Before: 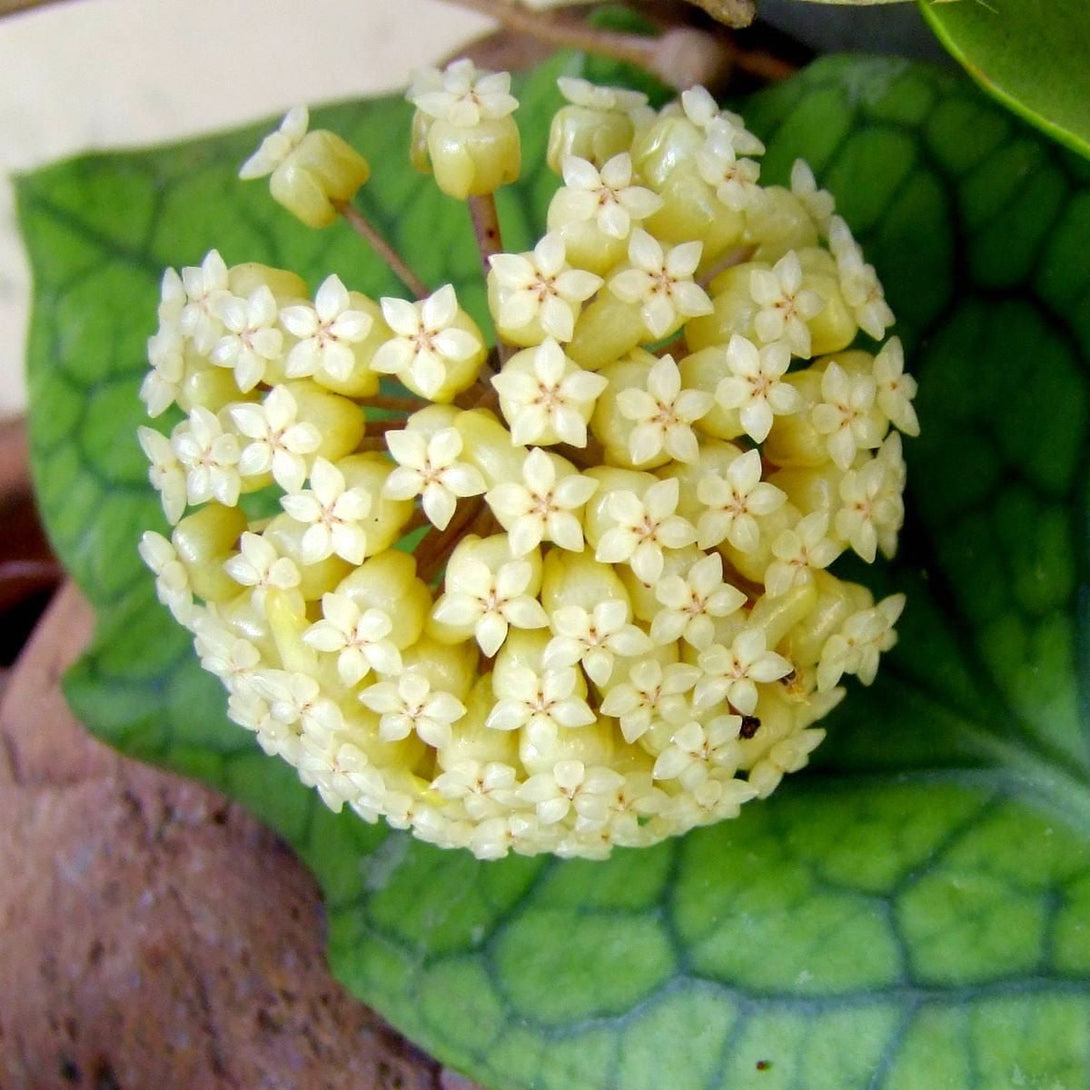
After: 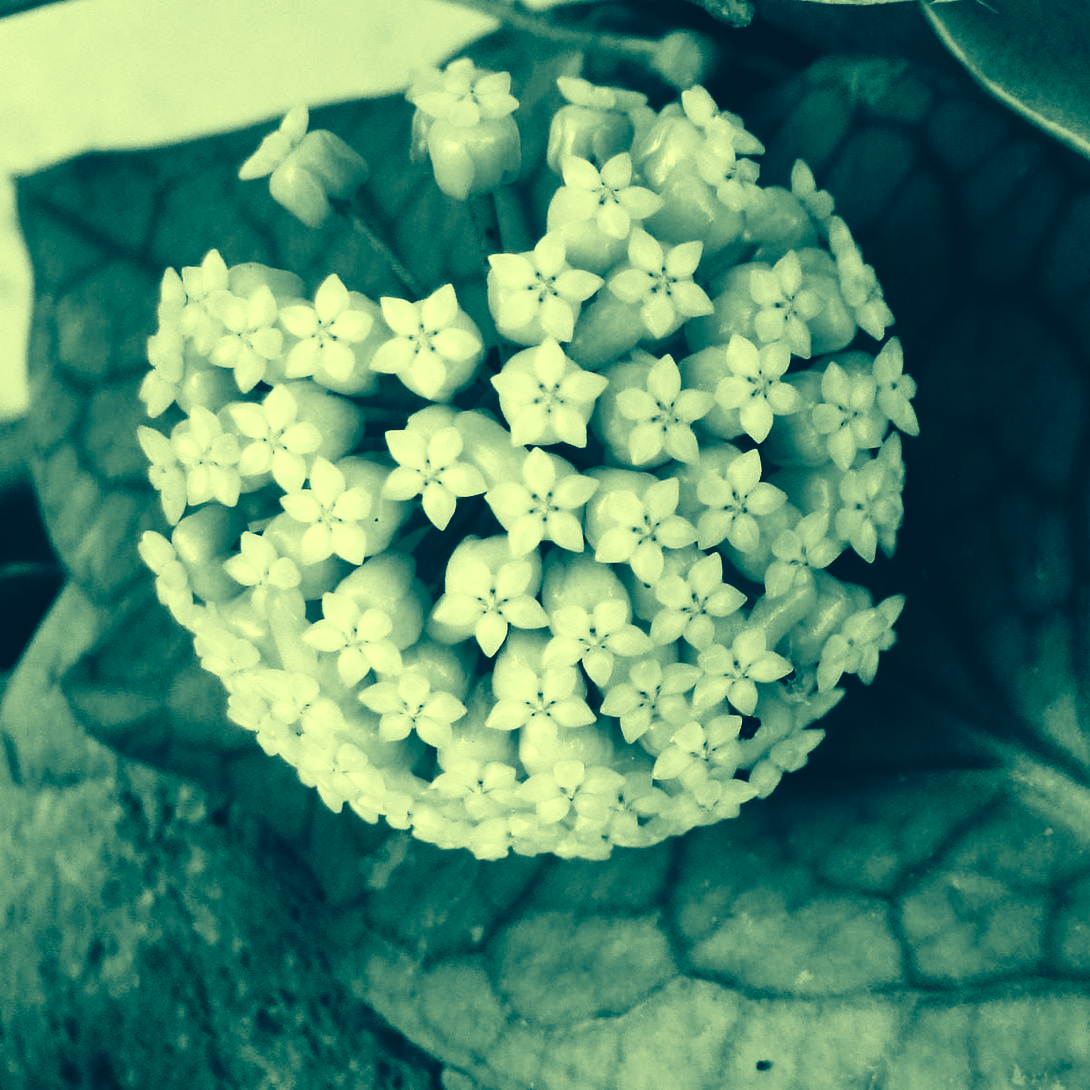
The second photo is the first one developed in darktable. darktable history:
color correction: highlights a* -15.57, highlights b* 39.62, shadows a* -39.73, shadows b* -26.02
contrast brightness saturation: contrast 0.288
color calibration: output gray [0.246, 0.254, 0.501, 0], illuminant as shot in camera, x 0.377, y 0.393, temperature 4175.83 K
shadows and highlights: low approximation 0.01, soften with gaussian
